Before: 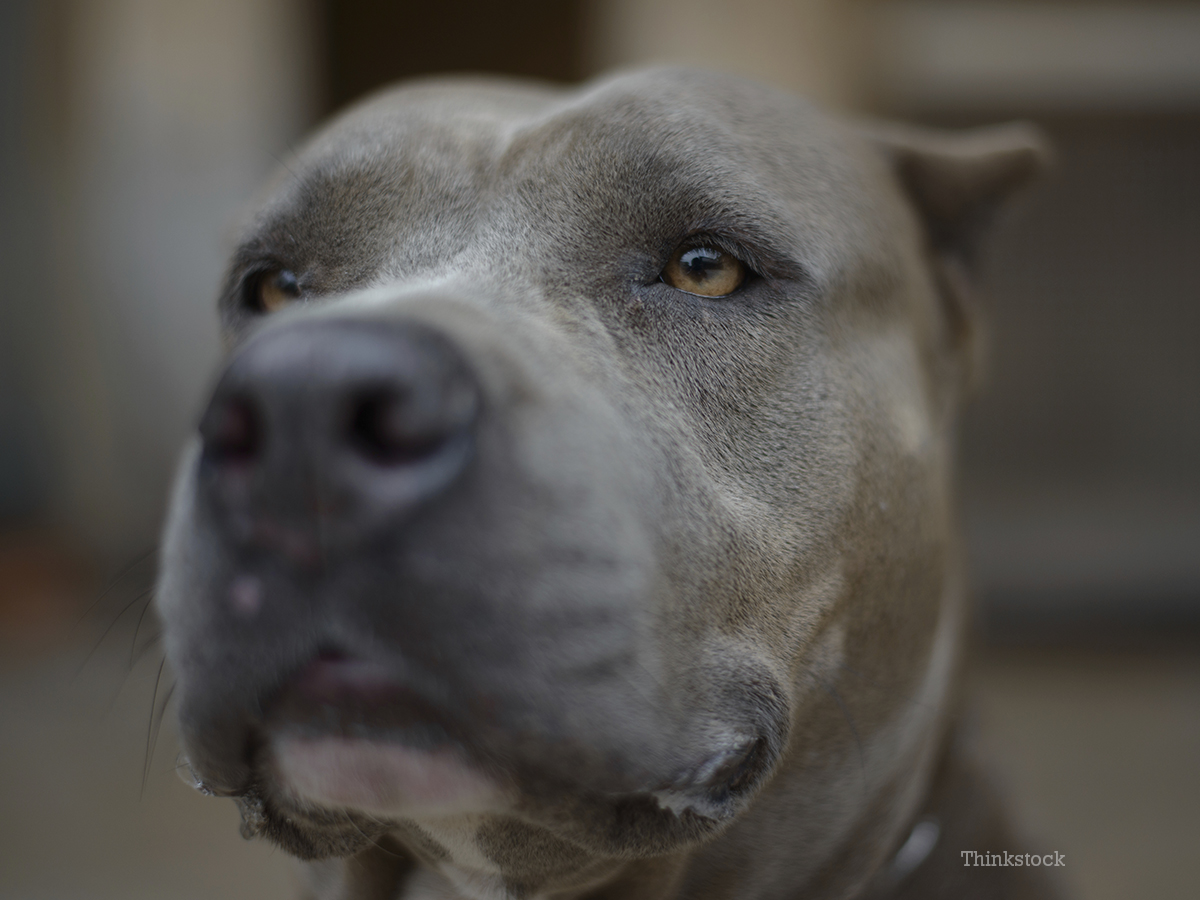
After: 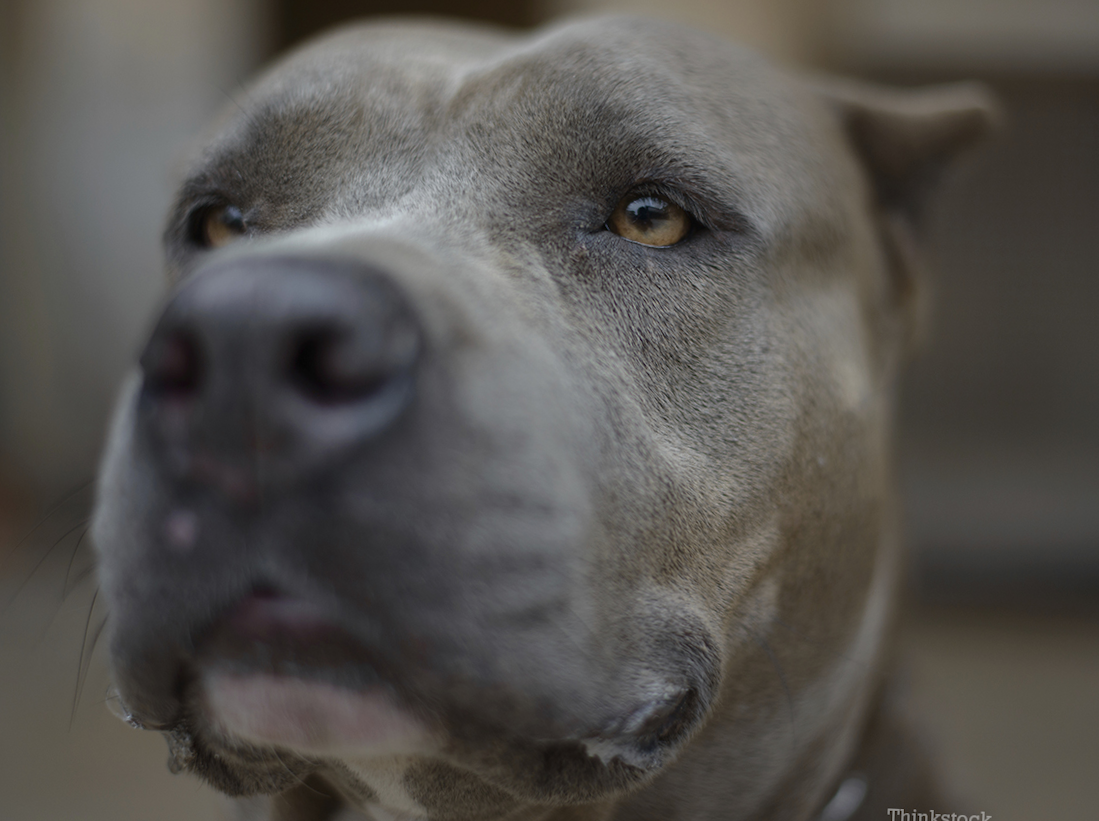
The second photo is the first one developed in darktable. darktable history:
crop and rotate: angle -1.87°, left 3.093%, top 4.129%, right 1.381%, bottom 0.647%
